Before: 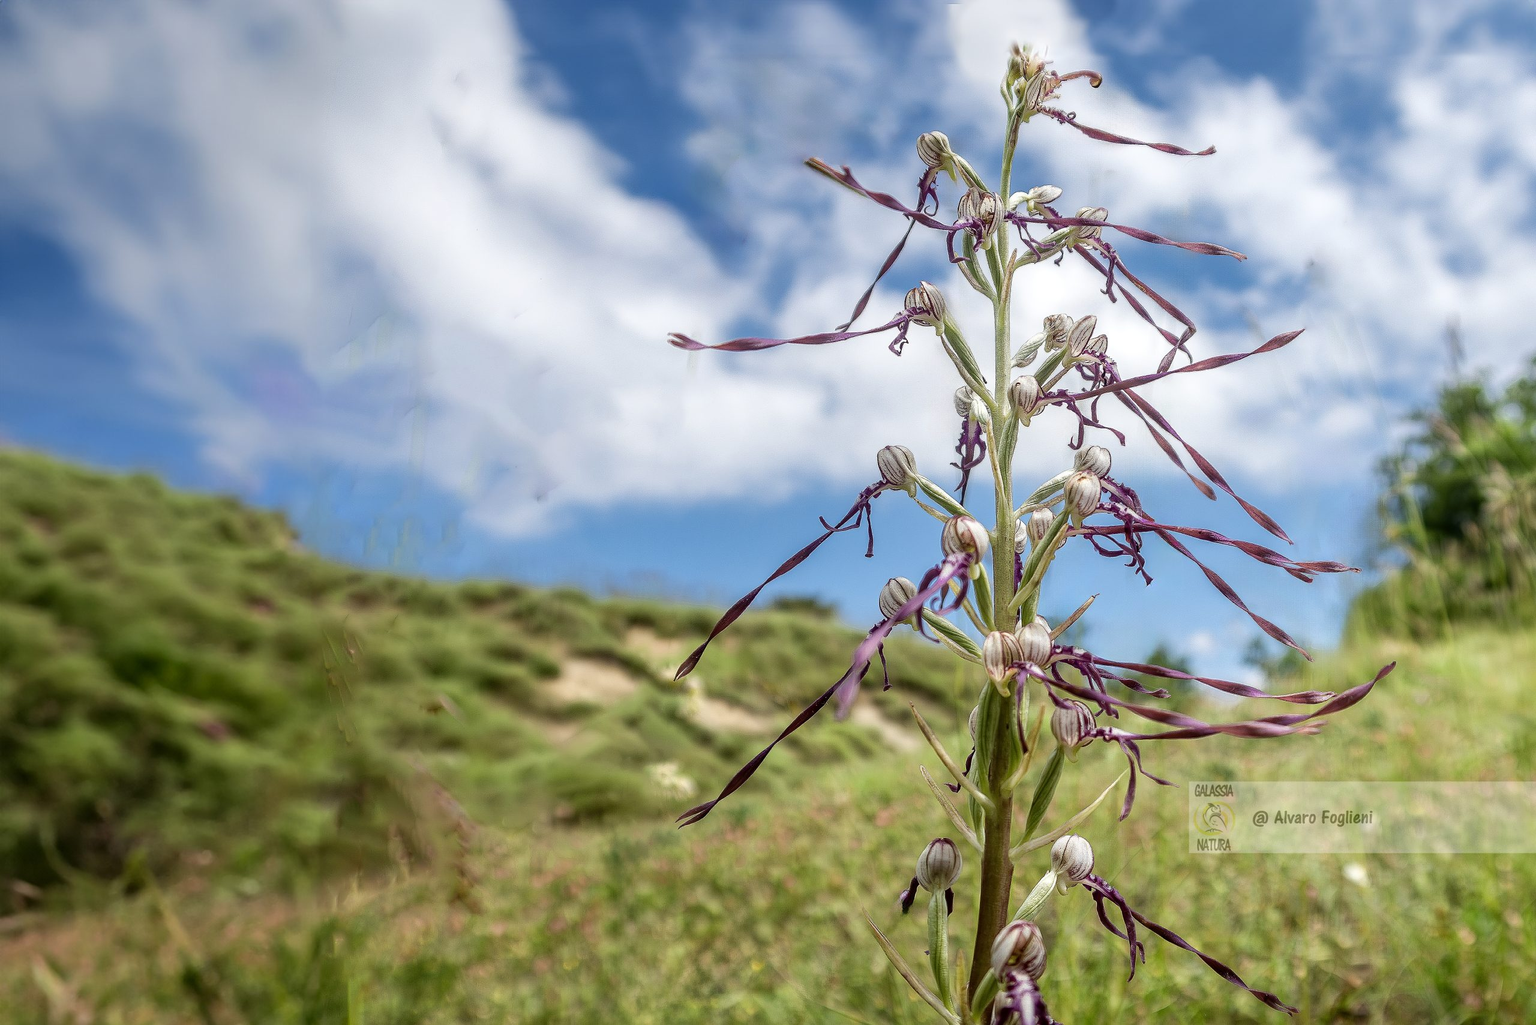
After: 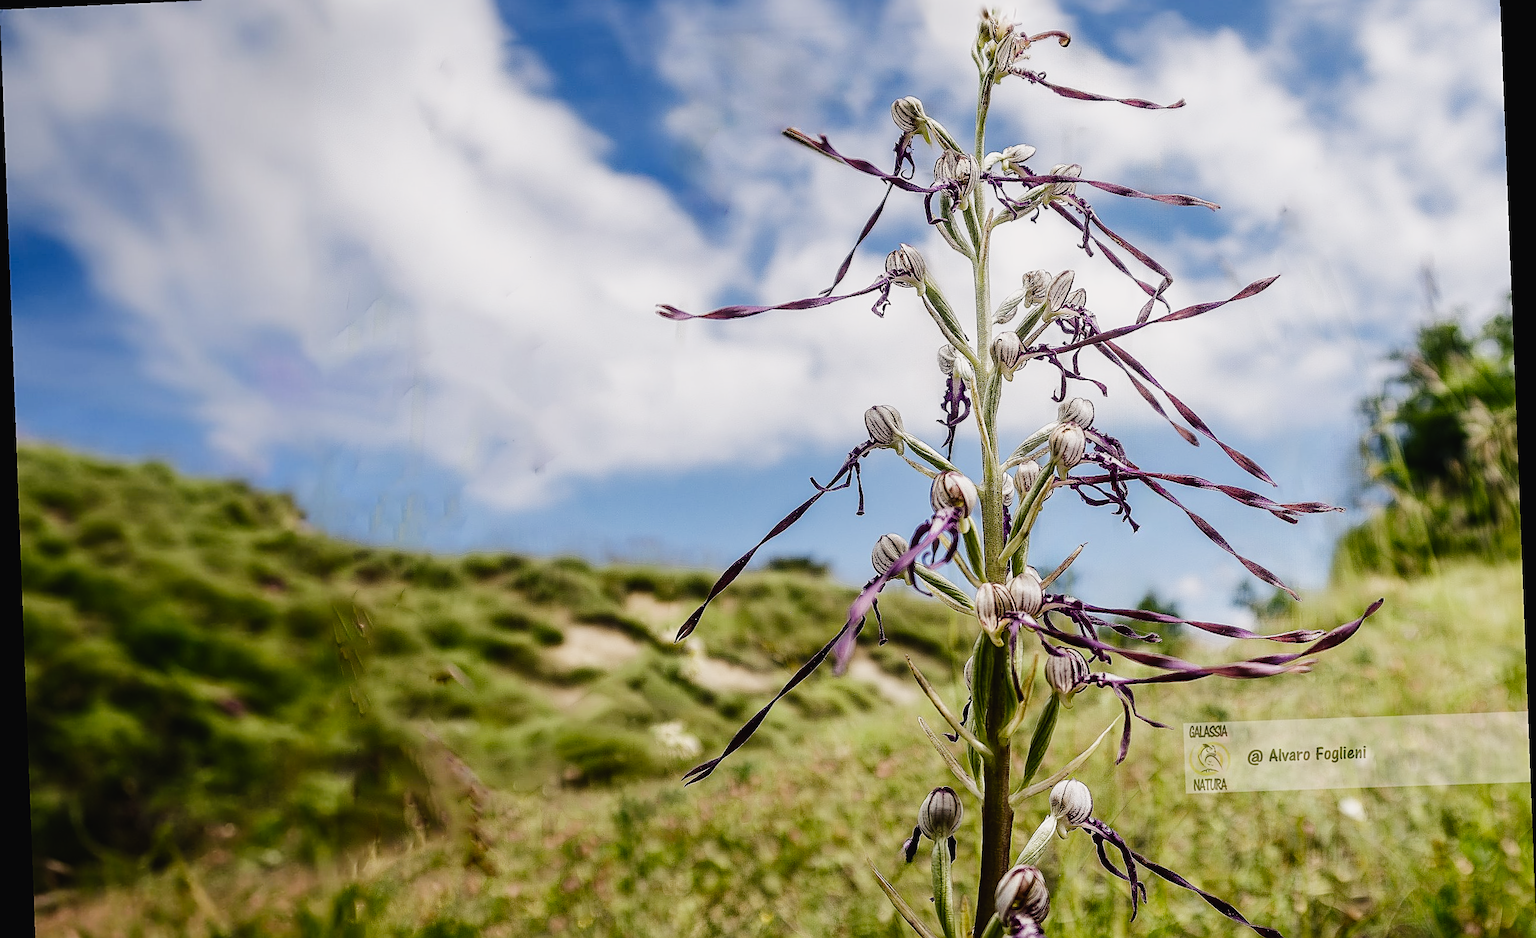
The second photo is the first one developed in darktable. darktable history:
sharpen: on, module defaults
white balance: red 0.967, blue 1.049
filmic rgb: middle gray luminance 29%, black relative exposure -10.3 EV, white relative exposure 5.5 EV, threshold 6 EV, target black luminance 0%, hardness 3.95, latitude 2.04%, contrast 1.132, highlights saturation mix 5%, shadows ↔ highlights balance 15.11%, add noise in highlights 0, preserve chrominance no, color science v3 (2019), use custom middle-gray values true, iterations of high-quality reconstruction 0, contrast in highlights soft, enable highlight reconstruction true
color balance rgb: shadows lift › chroma 2%, shadows lift › hue 247.2°, power › chroma 0.3%, power › hue 25.2°, highlights gain › chroma 3%, highlights gain › hue 60°, global offset › luminance 2%, perceptual saturation grading › global saturation 20%, perceptual saturation grading › highlights -20%, perceptual saturation grading › shadows 30%
crop and rotate: top 5.609%, bottom 5.609%
rotate and perspective: rotation -2.22°, lens shift (horizontal) -0.022, automatic cropping off
tone equalizer: -8 EV -1.08 EV, -7 EV -1.01 EV, -6 EV -0.867 EV, -5 EV -0.578 EV, -3 EV 0.578 EV, -2 EV 0.867 EV, -1 EV 1.01 EV, +0 EV 1.08 EV, edges refinement/feathering 500, mask exposure compensation -1.57 EV, preserve details no
